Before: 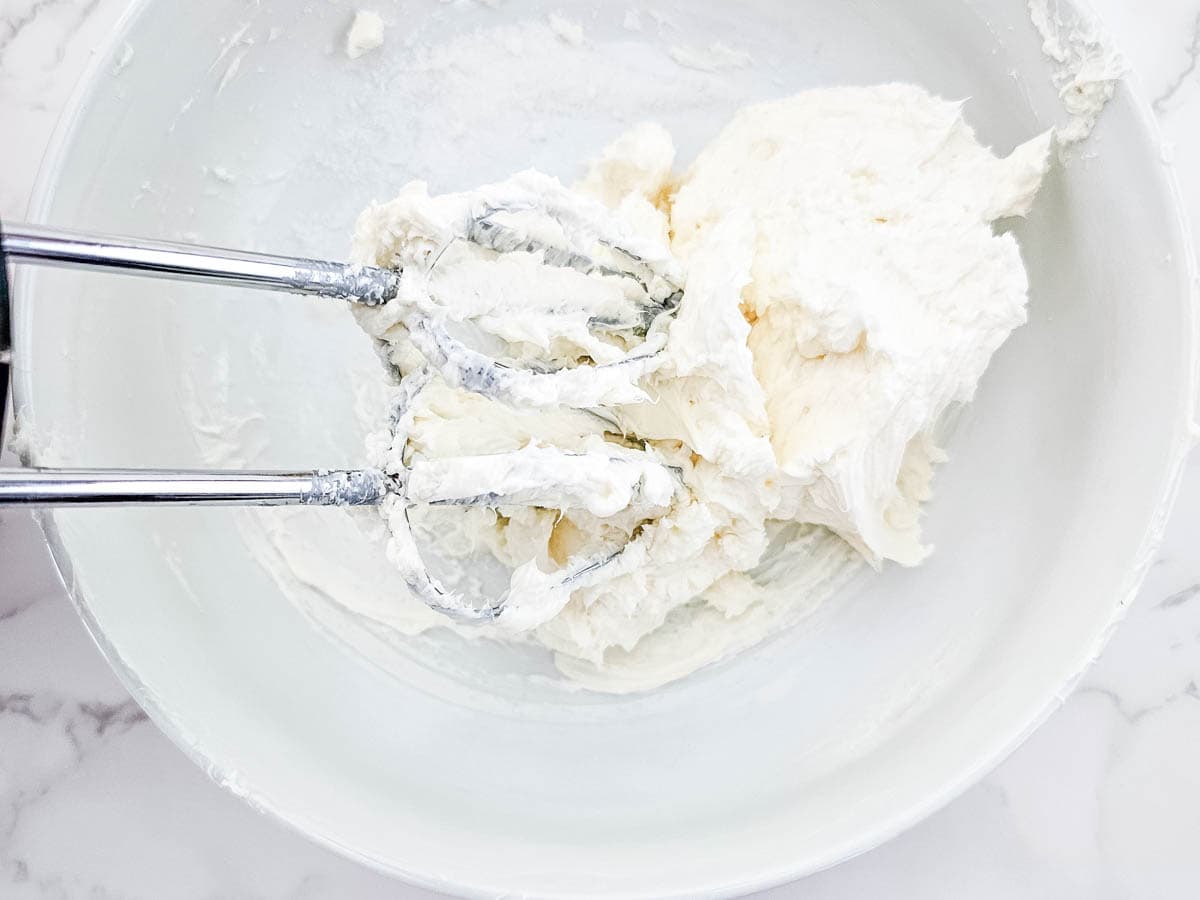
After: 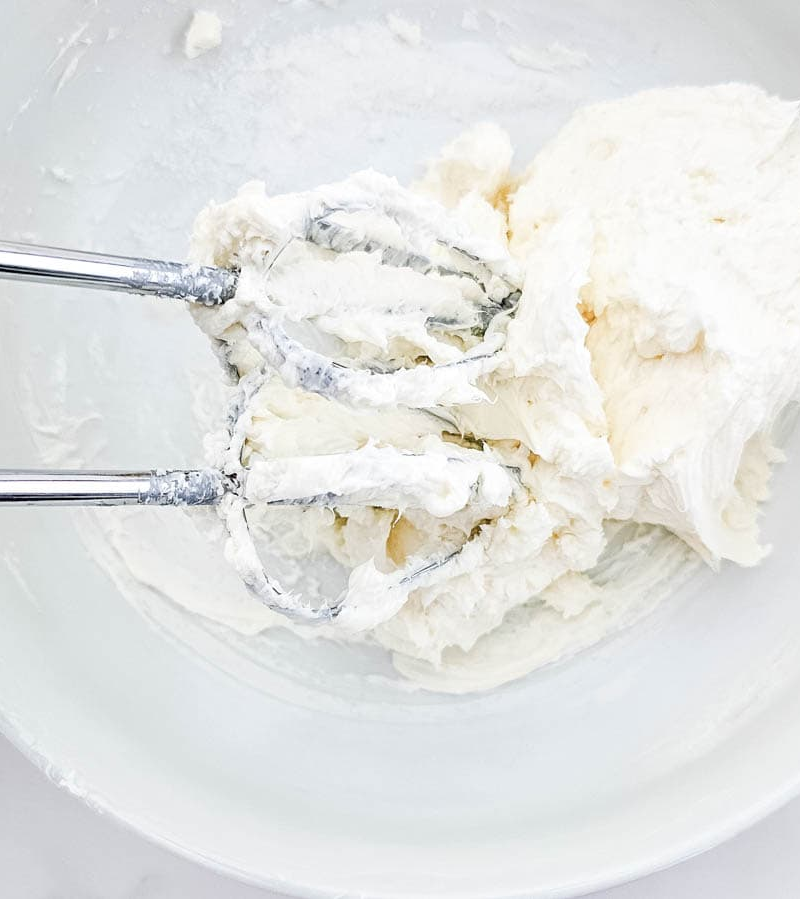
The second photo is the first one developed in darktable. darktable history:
crop and rotate: left 13.518%, right 19.772%
